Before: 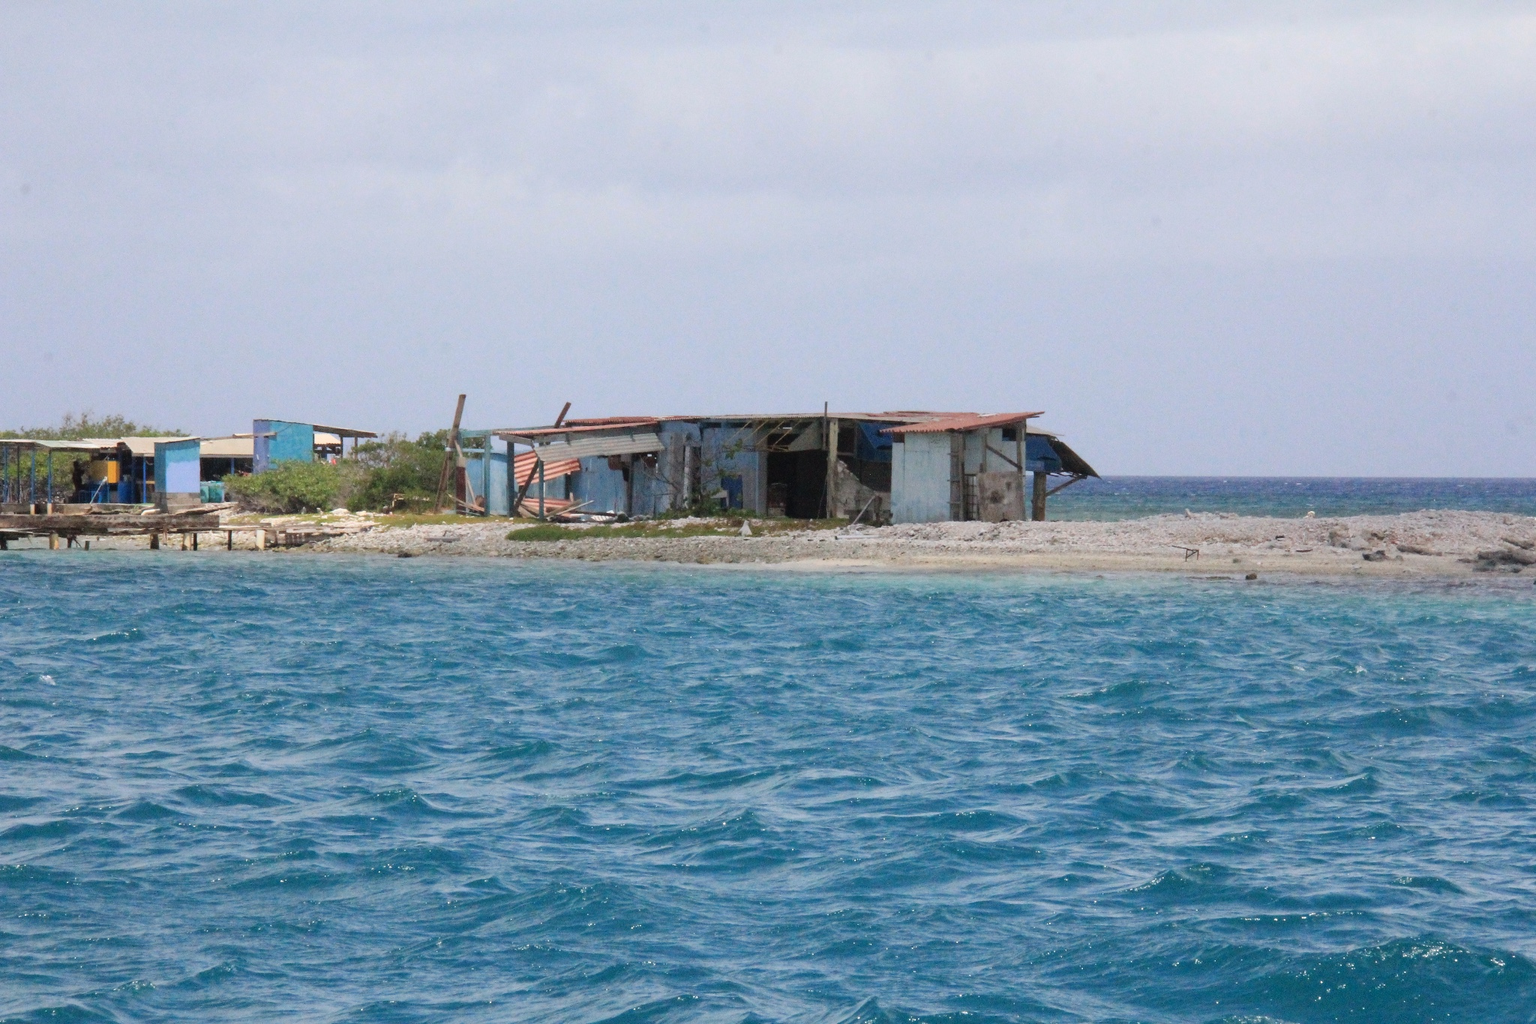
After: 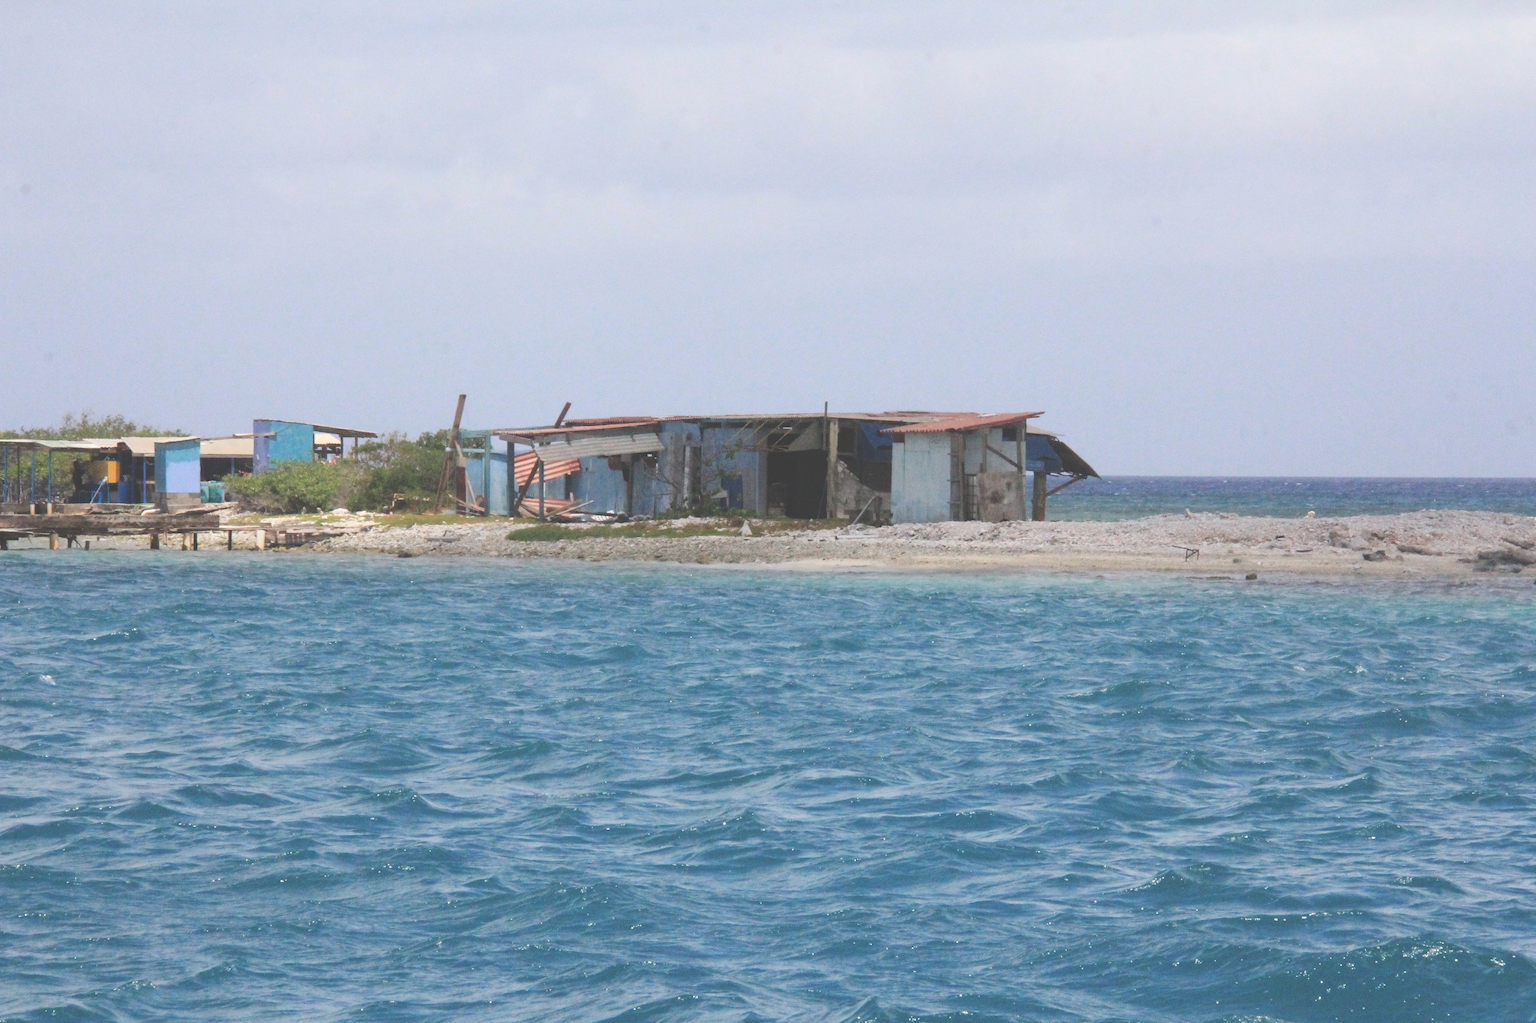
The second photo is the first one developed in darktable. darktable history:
exposure: black level correction -0.041, exposure 0.064 EV, compensate highlight preservation false
